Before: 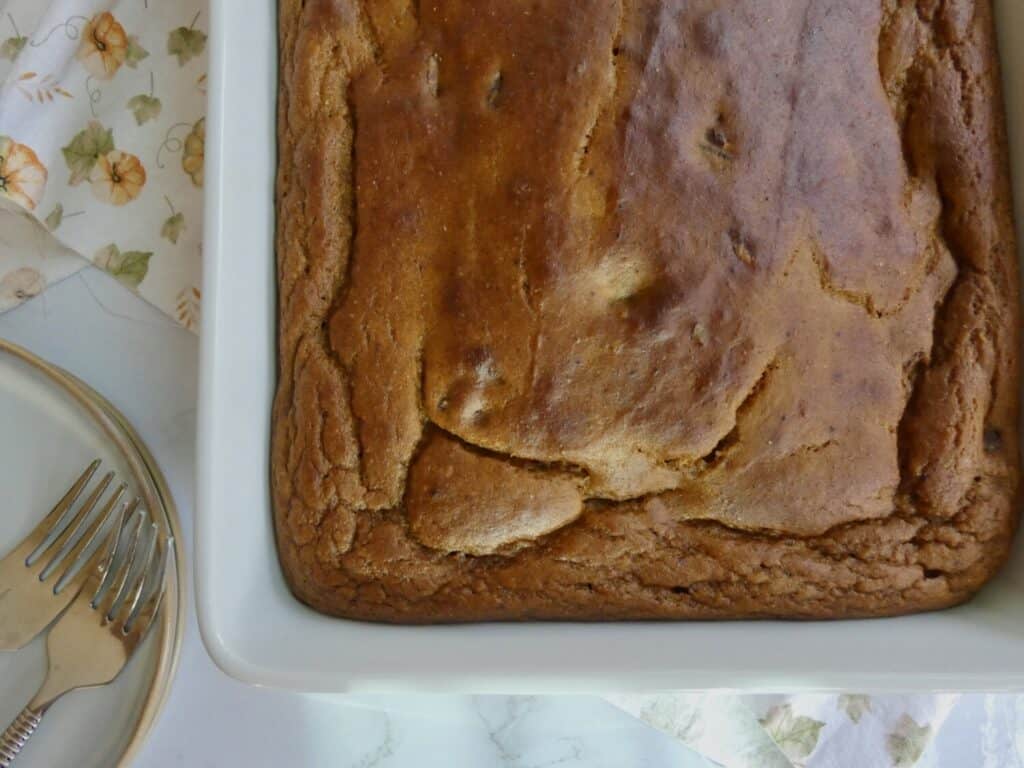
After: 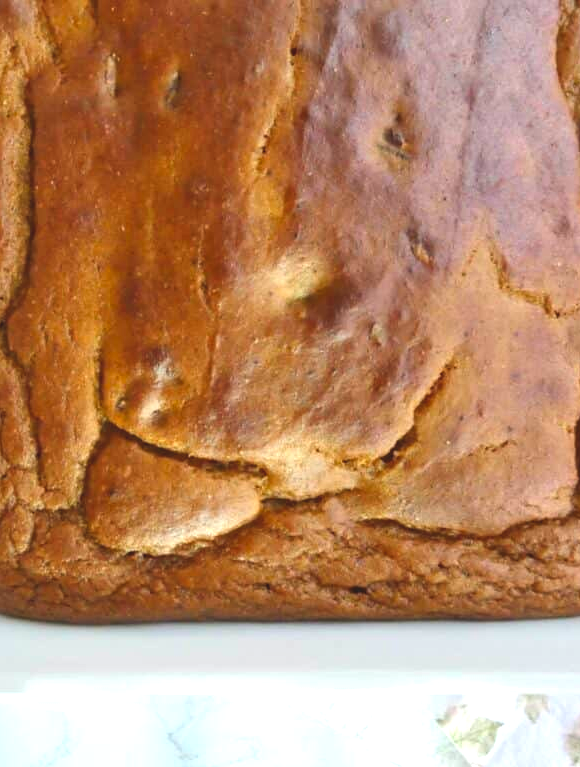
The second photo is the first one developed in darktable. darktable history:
crop: left 31.458%, top 0%, right 11.876%
exposure: black level correction -0.005, exposure 1.002 EV, compensate highlight preservation false
tone equalizer: -7 EV 0.18 EV, -6 EV 0.12 EV, -5 EV 0.08 EV, -4 EV 0.04 EV, -2 EV -0.02 EV, -1 EV -0.04 EV, +0 EV -0.06 EV, luminance estimator HSV value / RGB max
